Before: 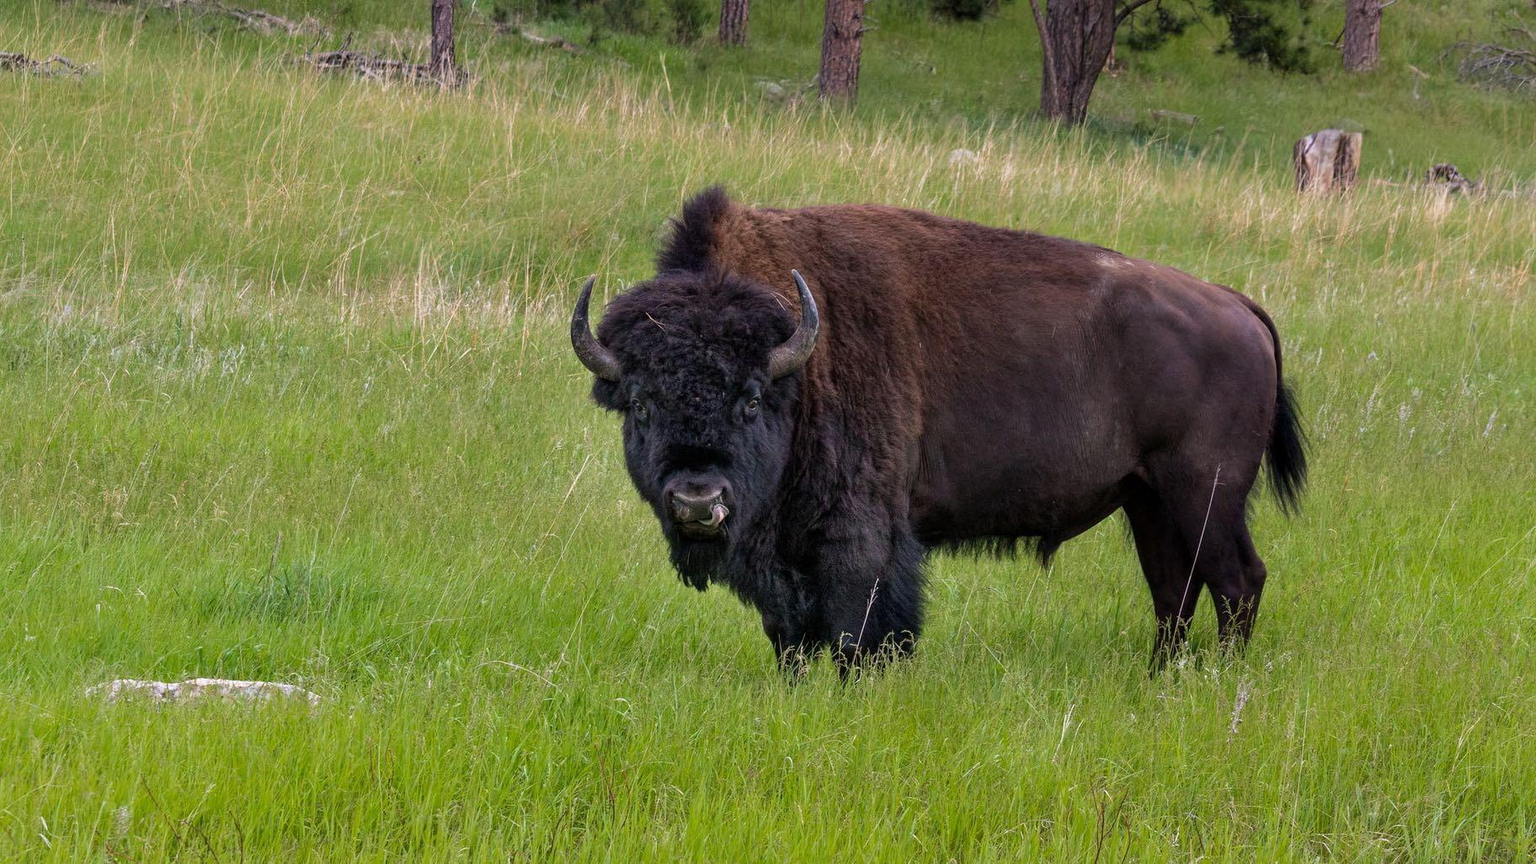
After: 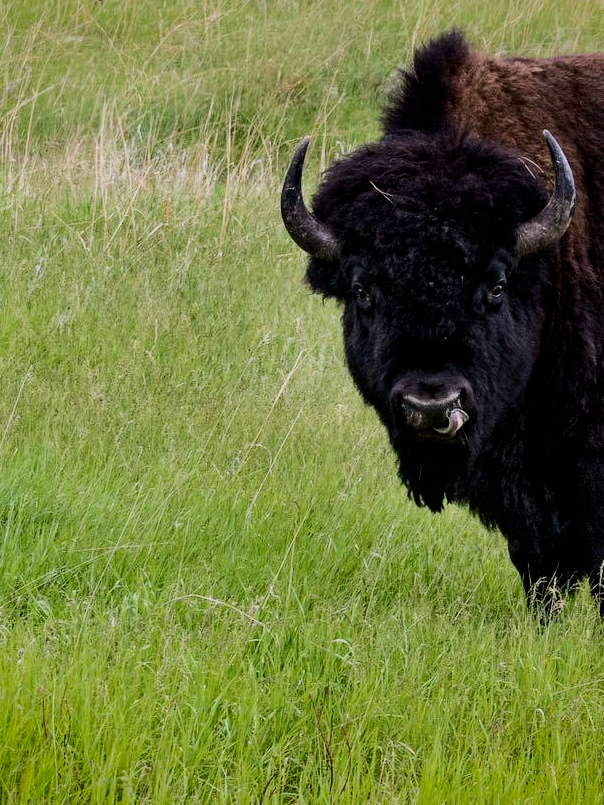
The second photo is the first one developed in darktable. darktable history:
contrast brightness saturation: contrast 0.283
vignetting: fall-off start 97.31%, fall-off radius 78.03%, saturation 0.366, width/height ratio 1.113
filmic rgb: black relative exposure -6.05 EV, white relative exposure 6.97 EV, hardness 2.26
crop and rotate: left 21.774%, top 18.527%, right 45.078%, bottom 2.984%
